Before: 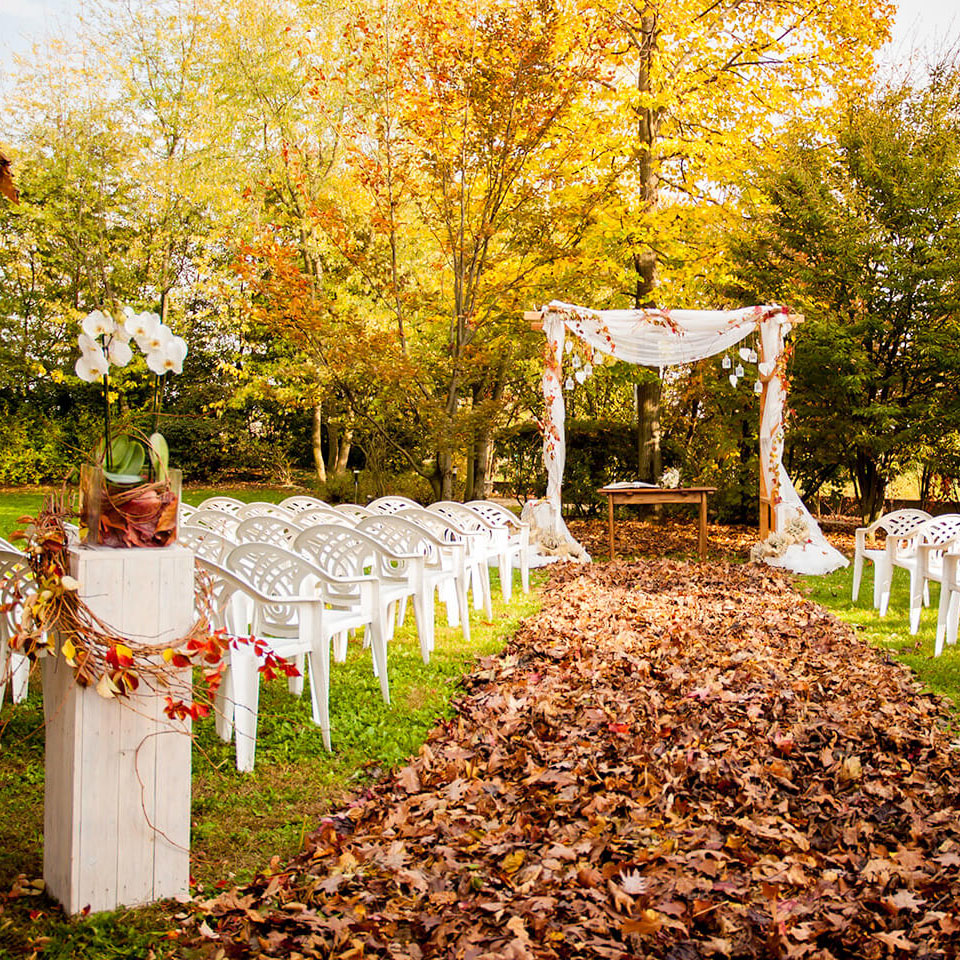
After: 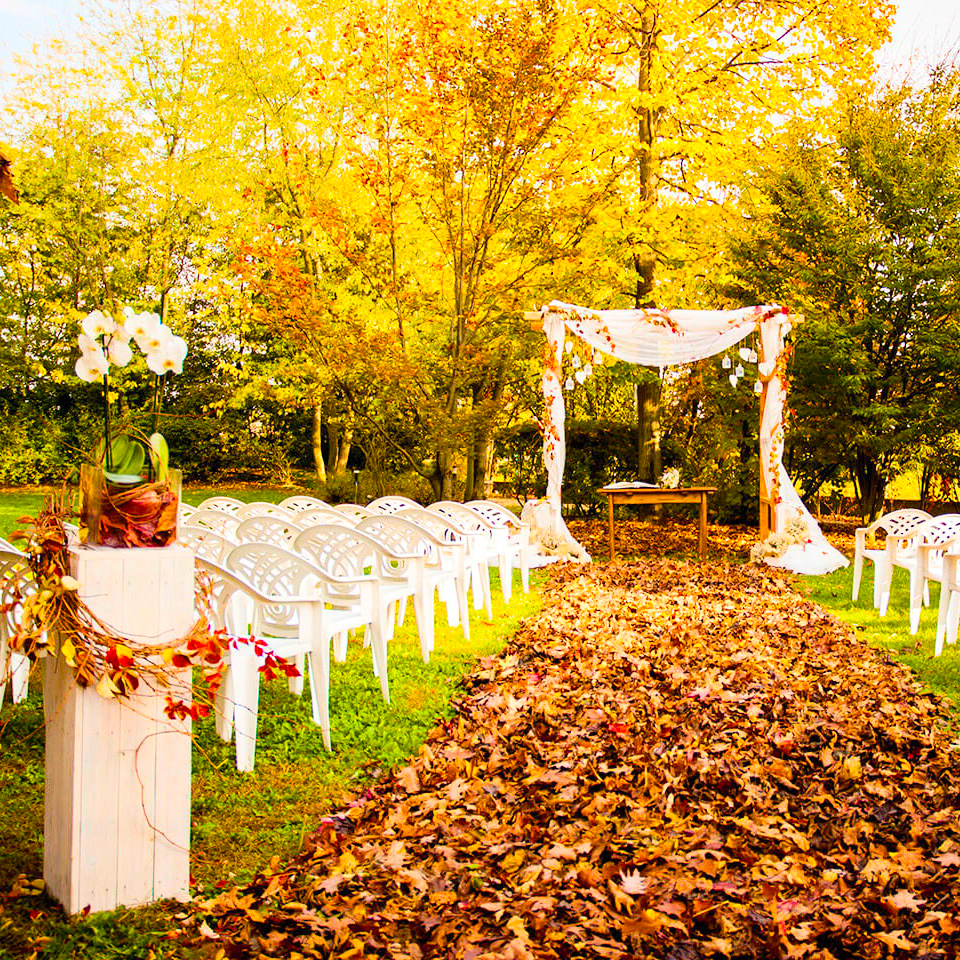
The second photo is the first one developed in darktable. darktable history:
color balance rgb: perceptual saturation grading › global saturation 40%, global vibrance 15%
contrast brightness saturation: contrast 0.2, brightness 0.15, saturation 0.14
